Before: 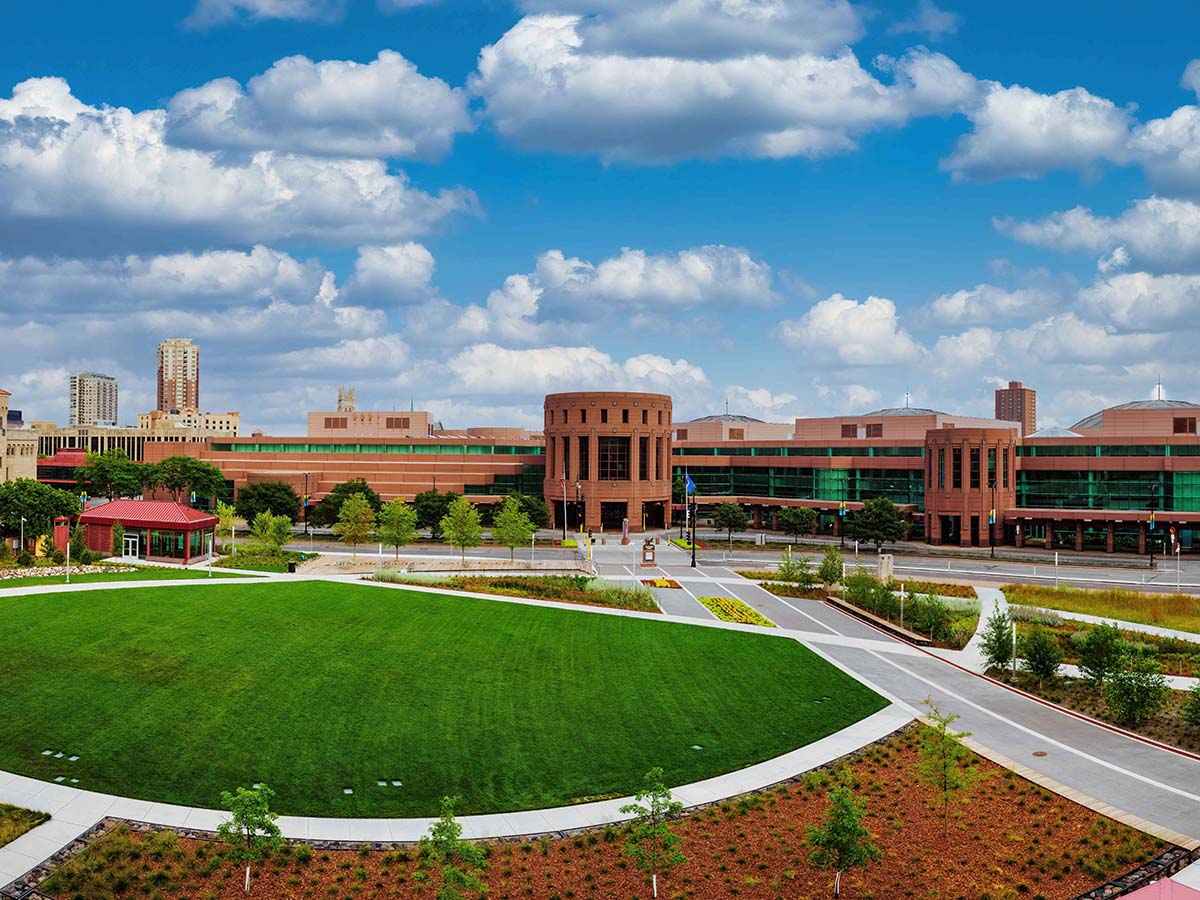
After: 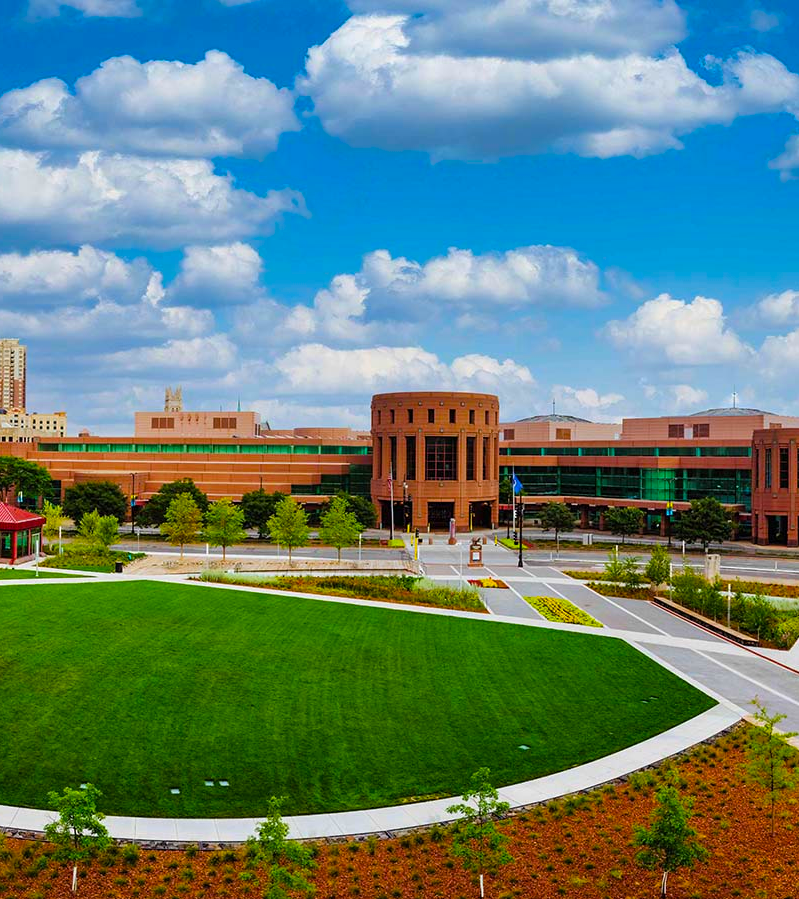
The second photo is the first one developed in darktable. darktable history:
crop and rotate: left 14.436%, right 18.898%
color balance rgb: perceptual saturation grading › global saturation 30%, global vibrance 20%
